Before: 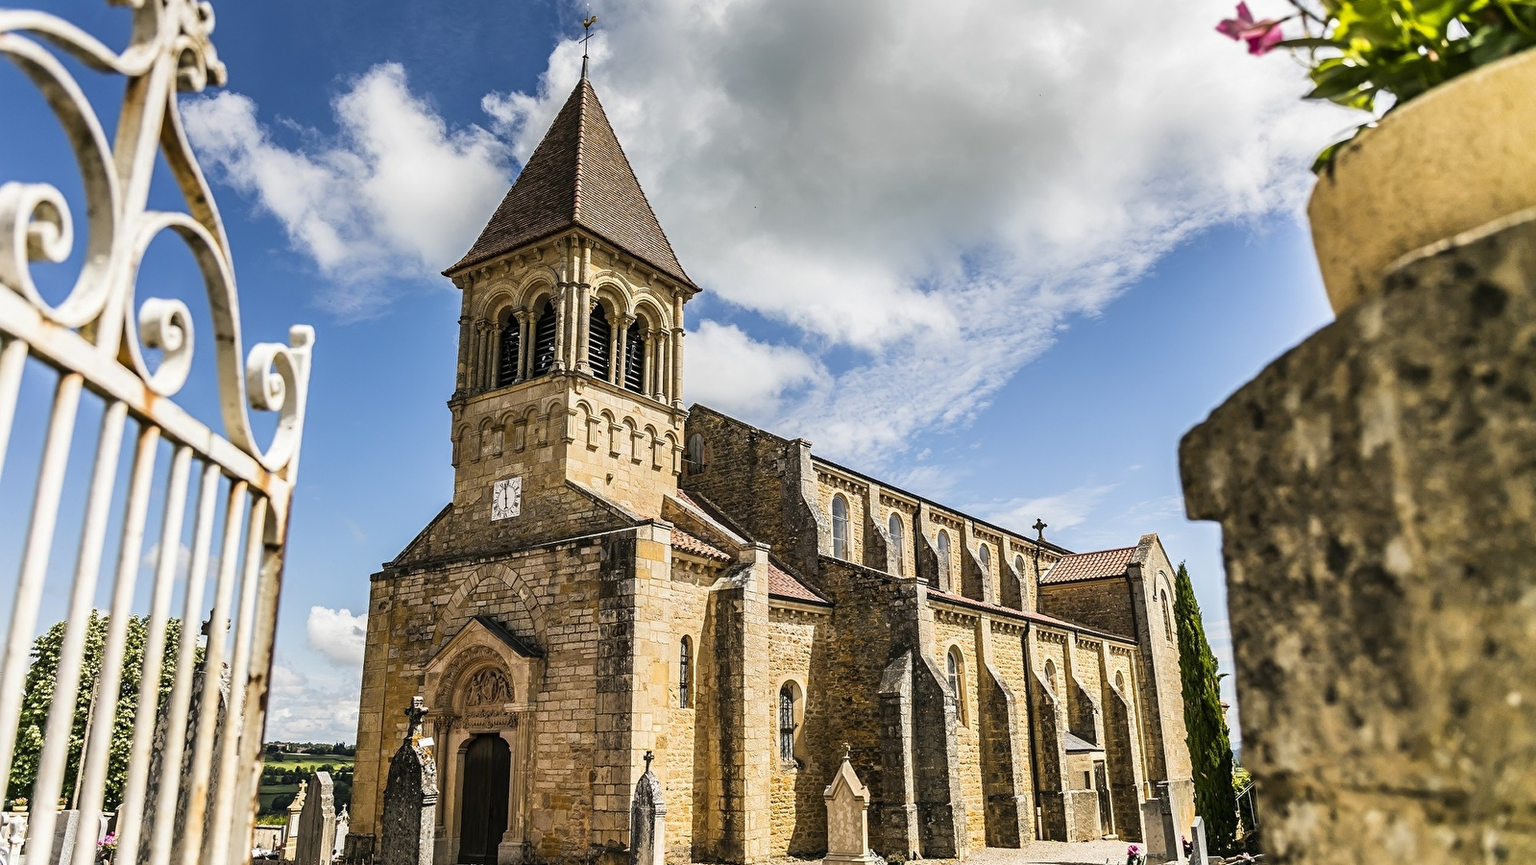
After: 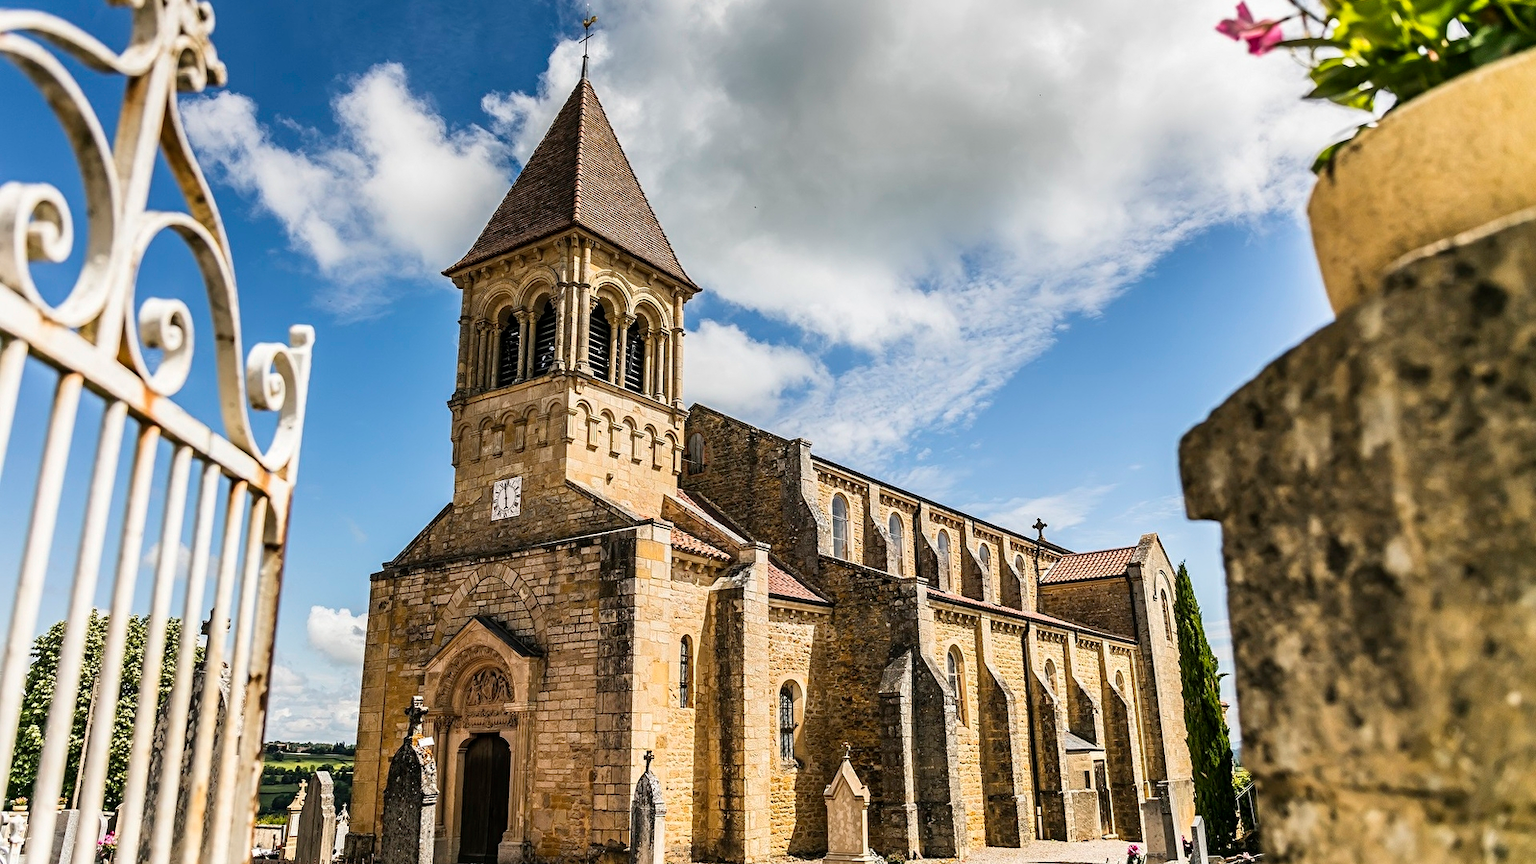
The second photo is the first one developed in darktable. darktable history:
rotate and perspective: automatic cropping original format, crop left 0, crop top 0
color balance rgb: global vibrance 10%
